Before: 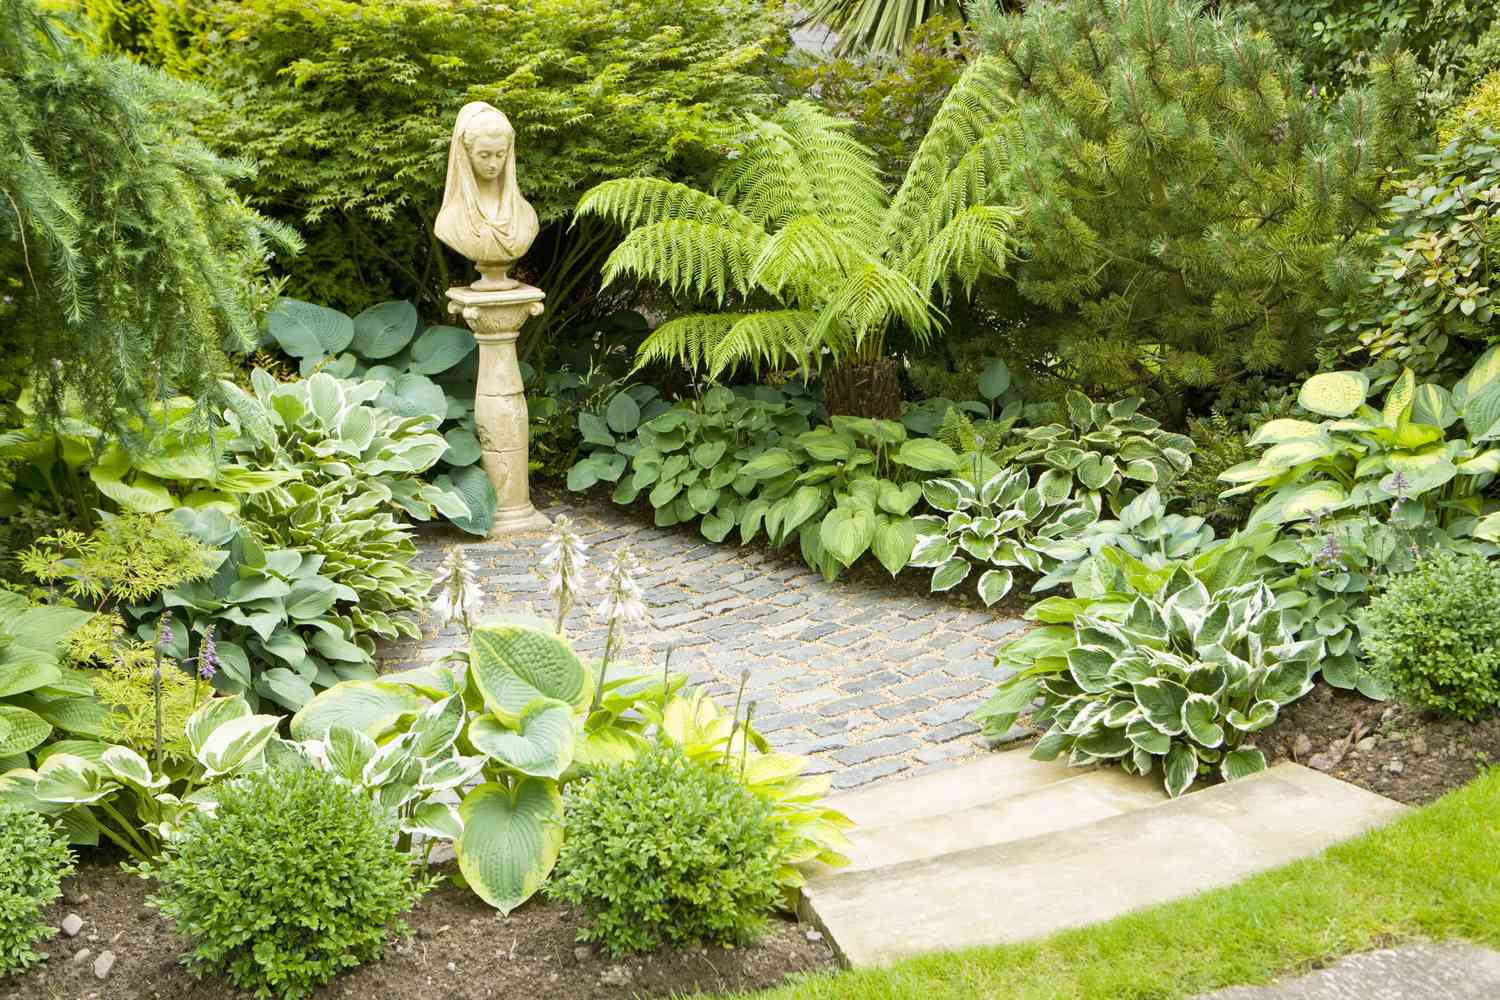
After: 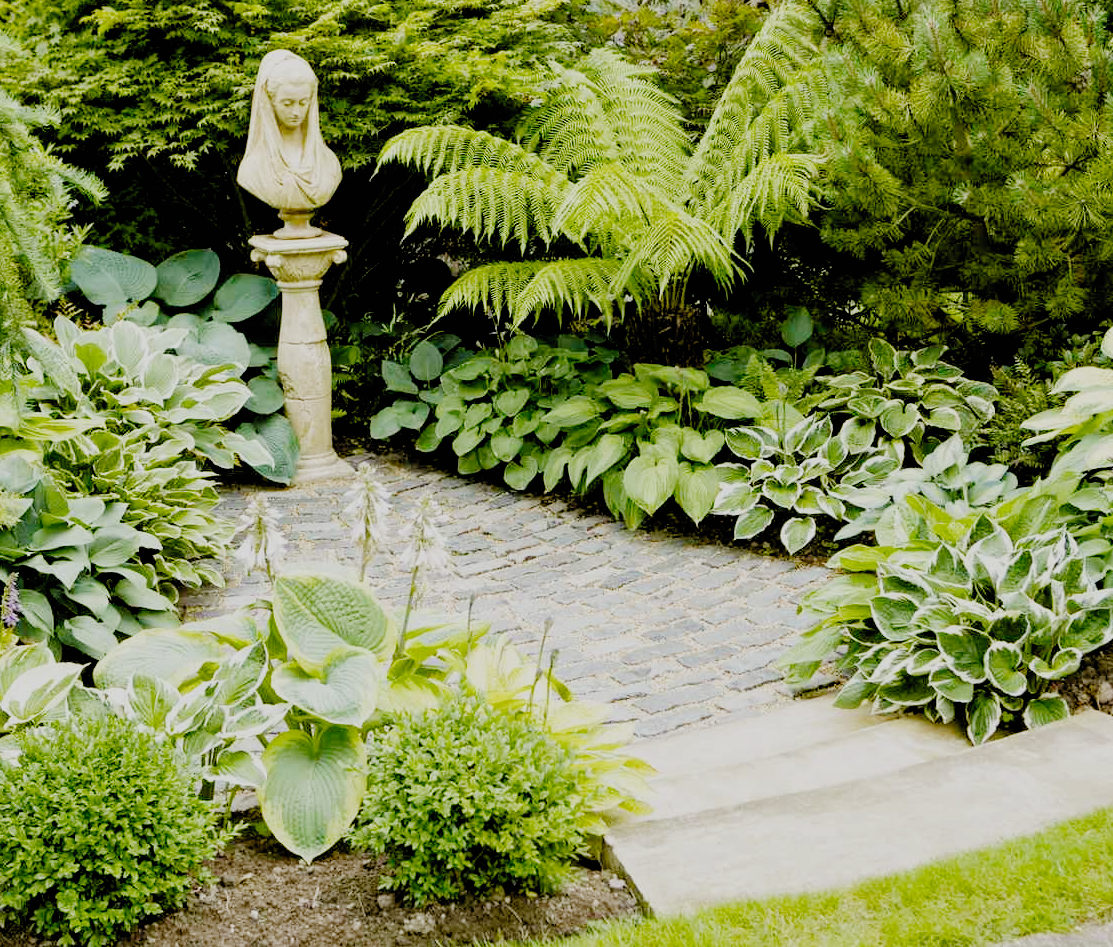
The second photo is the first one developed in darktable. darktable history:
filmic rgb: black relative exposure -2.85 EV, white relative exposure 4.56 EV, hardness 1.77, contrast 1.25, preserve chrominance no, color science v5 (2021)
crop and rotate: left 13.15%, top 5.251%, right 12.609%
